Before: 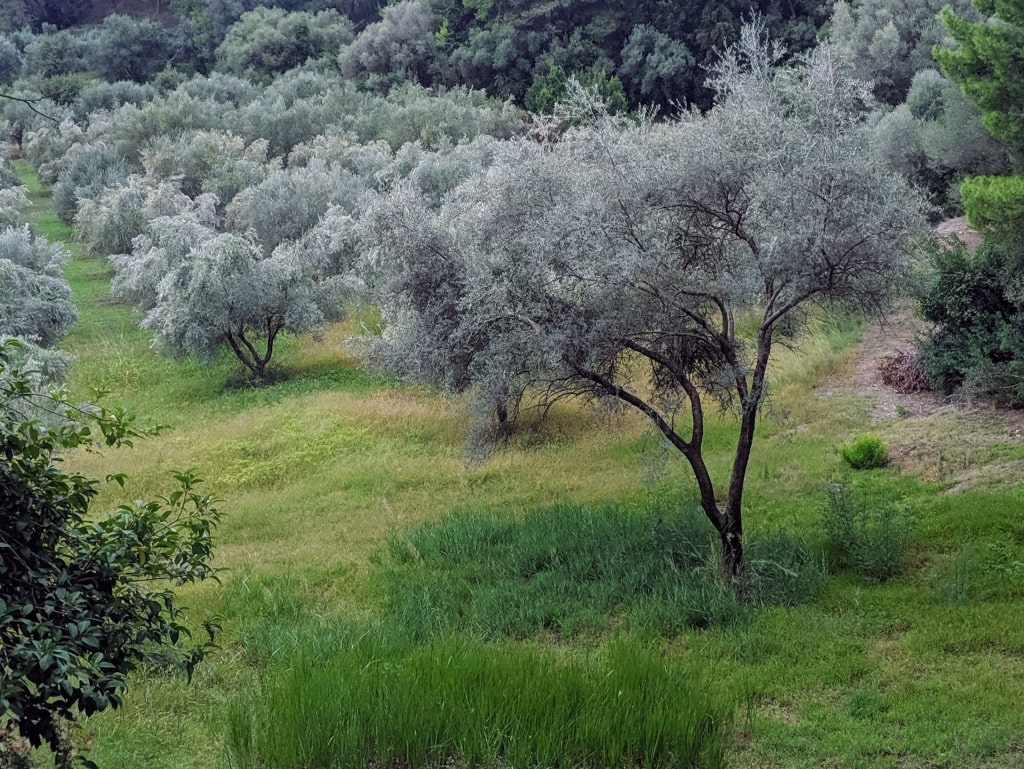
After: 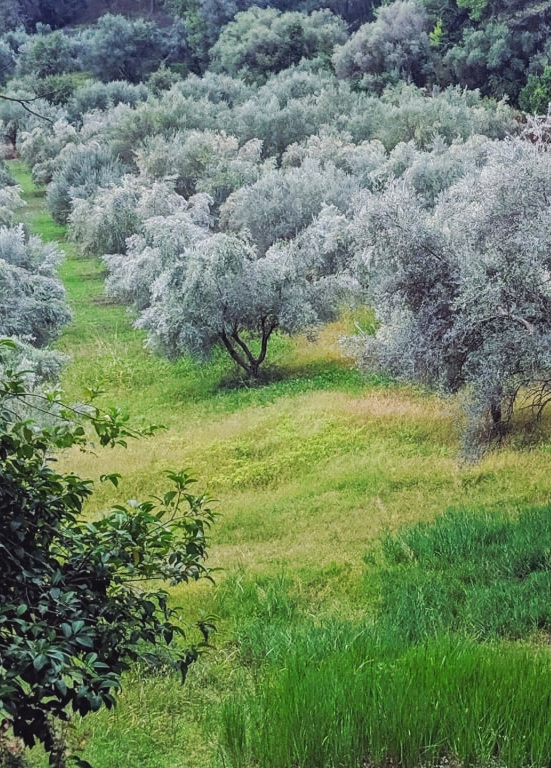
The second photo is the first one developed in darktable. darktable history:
exposure: black level correction -0.003, exposure 0.04 EV, compensate highlight preservation false
crop: left 0.587%, right 45.588%, bottom 0.086%
tone equalizer: -8 EV 0.25 EV, -7 EV 0.417 EV, -6 EV 0.417 EV, -5 EV 0.25 EV, -3 EV -0.25 EV, -2 EV -0.417 EV, -1 EV -0.417 EV, +0 EV -0.25 EV, edges refinement/feathering 500, mask exposure compensation -1.57 EV, preserve details guided filter
tone curve: curves: ch0 [(0, 0) (0.003, 0.017) (0.011, 0.018) (0.025, 0.03) (0.044, 0.051) (0.069, 0.075) (0.1, 0.104) (0.136, 0.138) (0.177, 0.183) (0.224, 0.237) (0.277, 0.294) (0.335, 0.361) (0.399, 0.446) (0.468, 0.552) (0.543, 0.66) (0.623, 0.753) (0.709, 0.843) (0.801, 0.912) (0.898, 0.962) (1, 1)], preserve colors none
